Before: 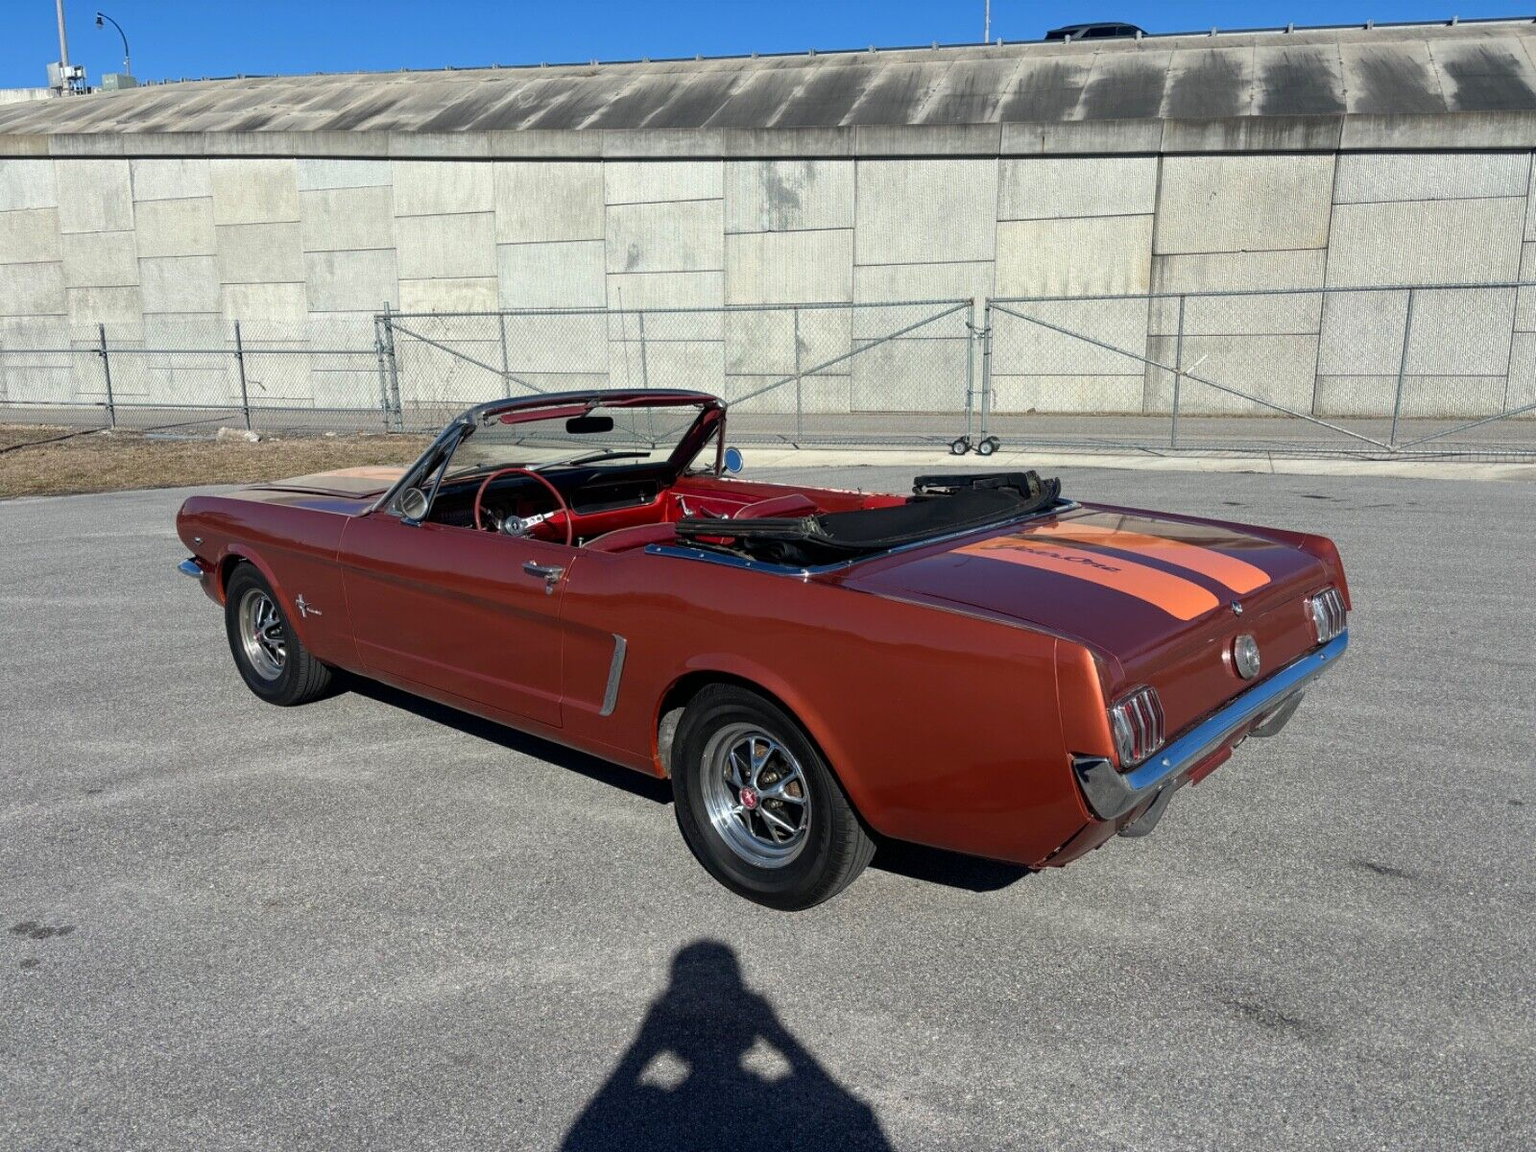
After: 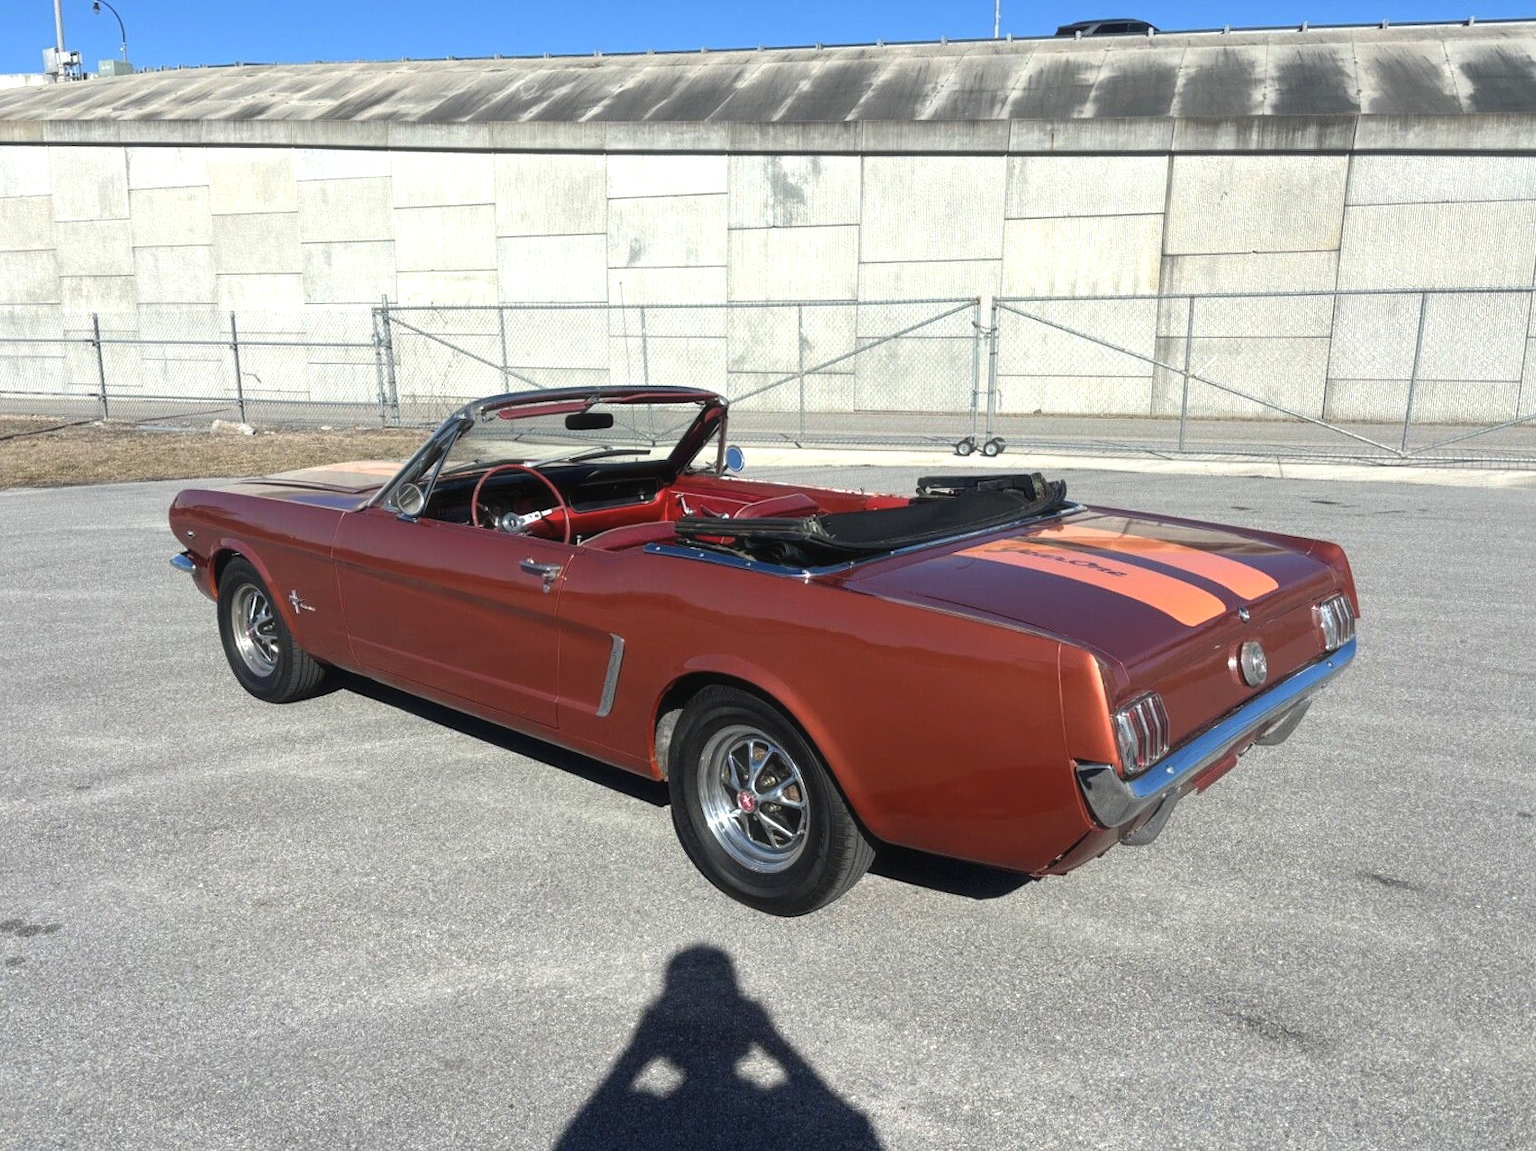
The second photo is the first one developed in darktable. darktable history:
exposure: black level correction -0.002, exposure 0.531 EV, compensate highlight preservation false
haze removal: strength -0.058, adaptive false
contrast brightness saturation: saturation -0.092
crop and rotate: angle -0.622°
